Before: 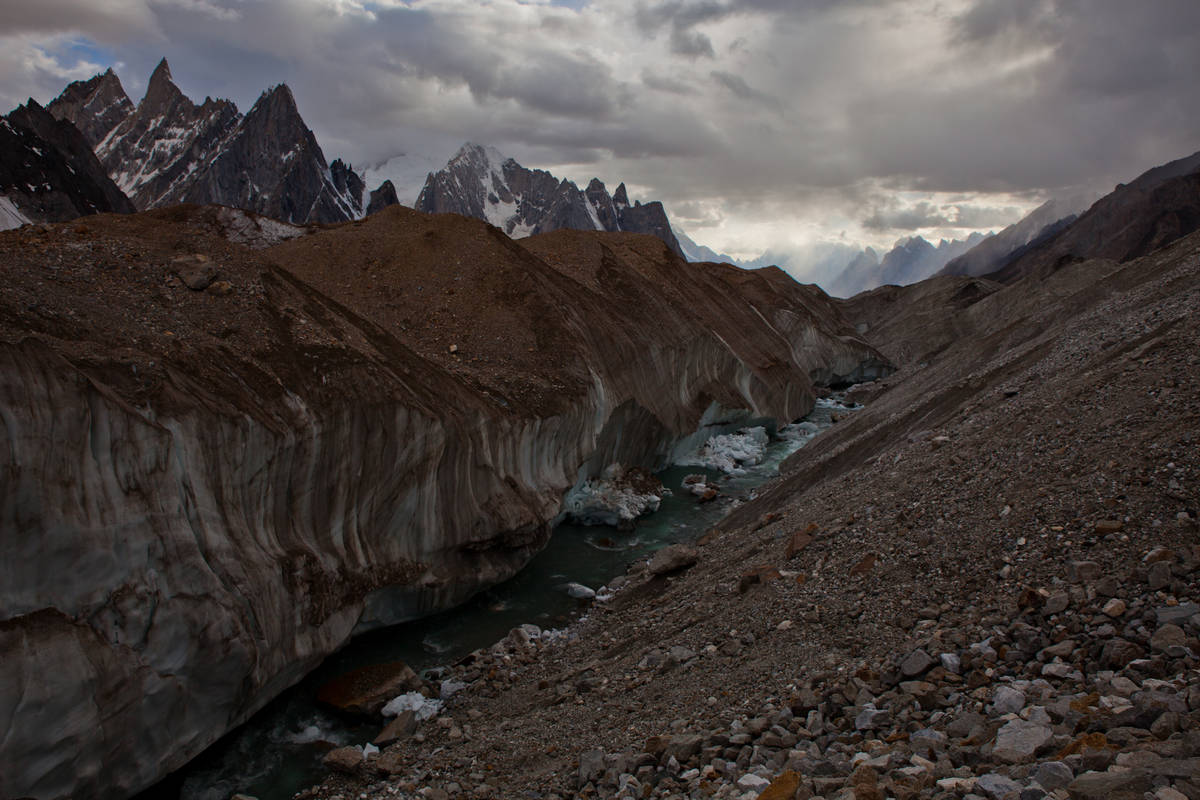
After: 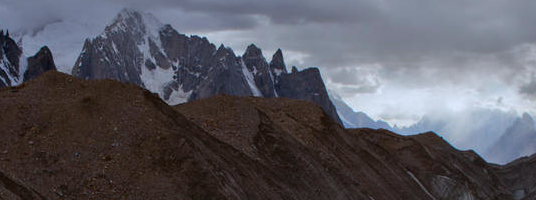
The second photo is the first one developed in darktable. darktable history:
white balance: red 0.926, green 1.003, blue 1.133
crop: left 28.64%, top 16.832%, right 26.637%, bottom 58.055%
